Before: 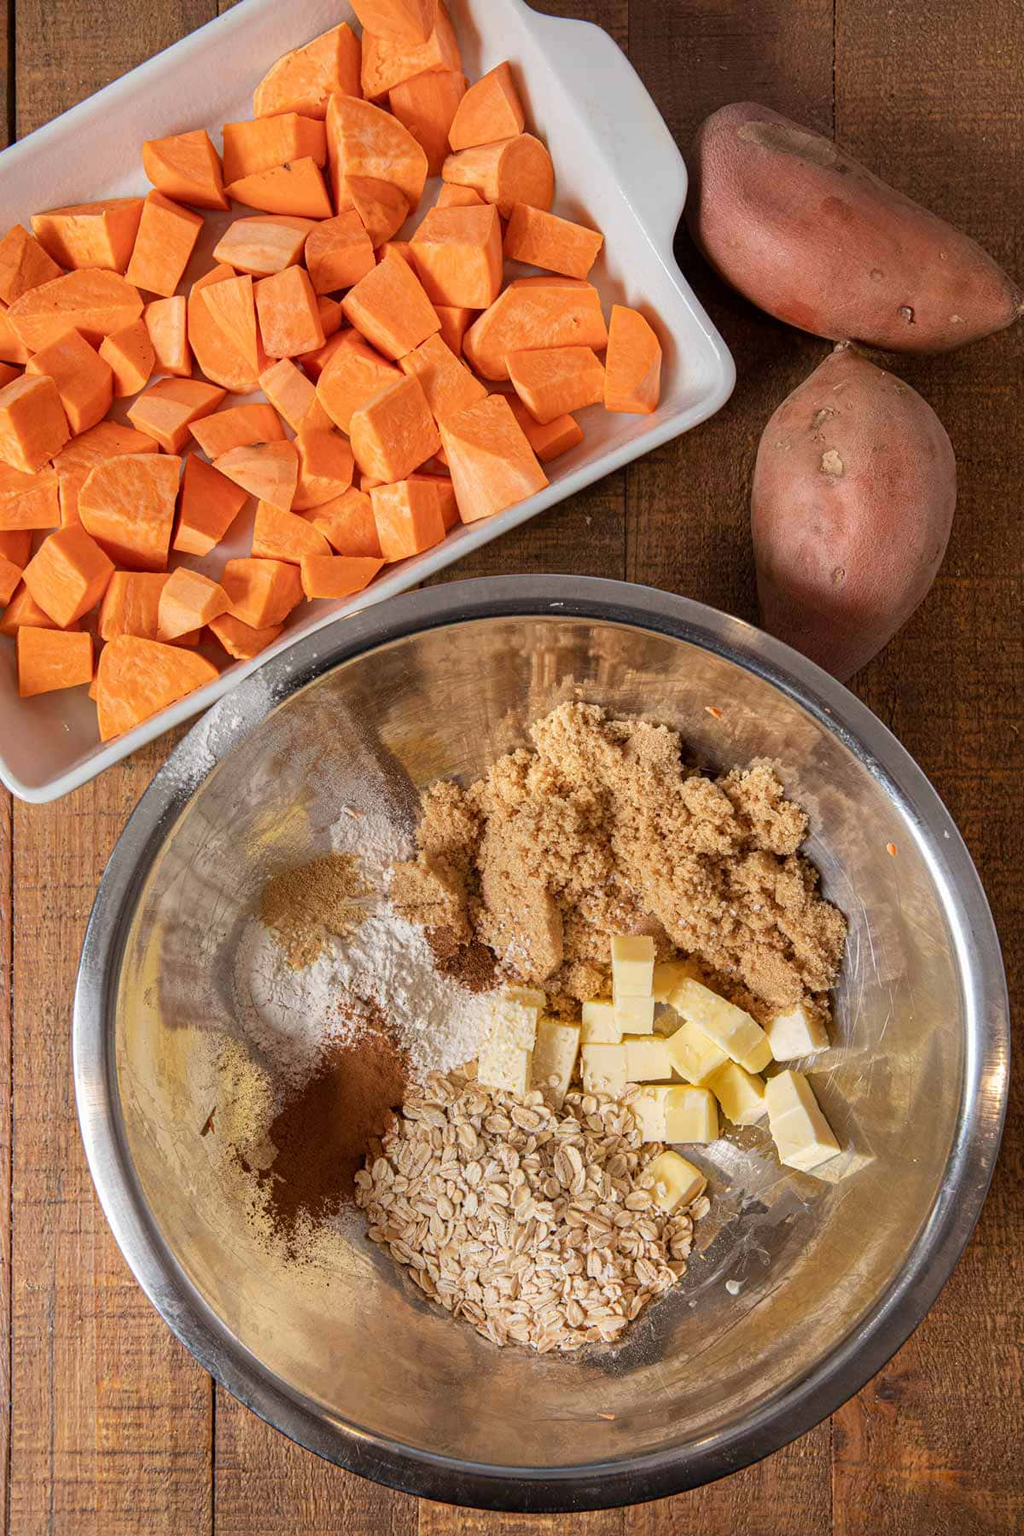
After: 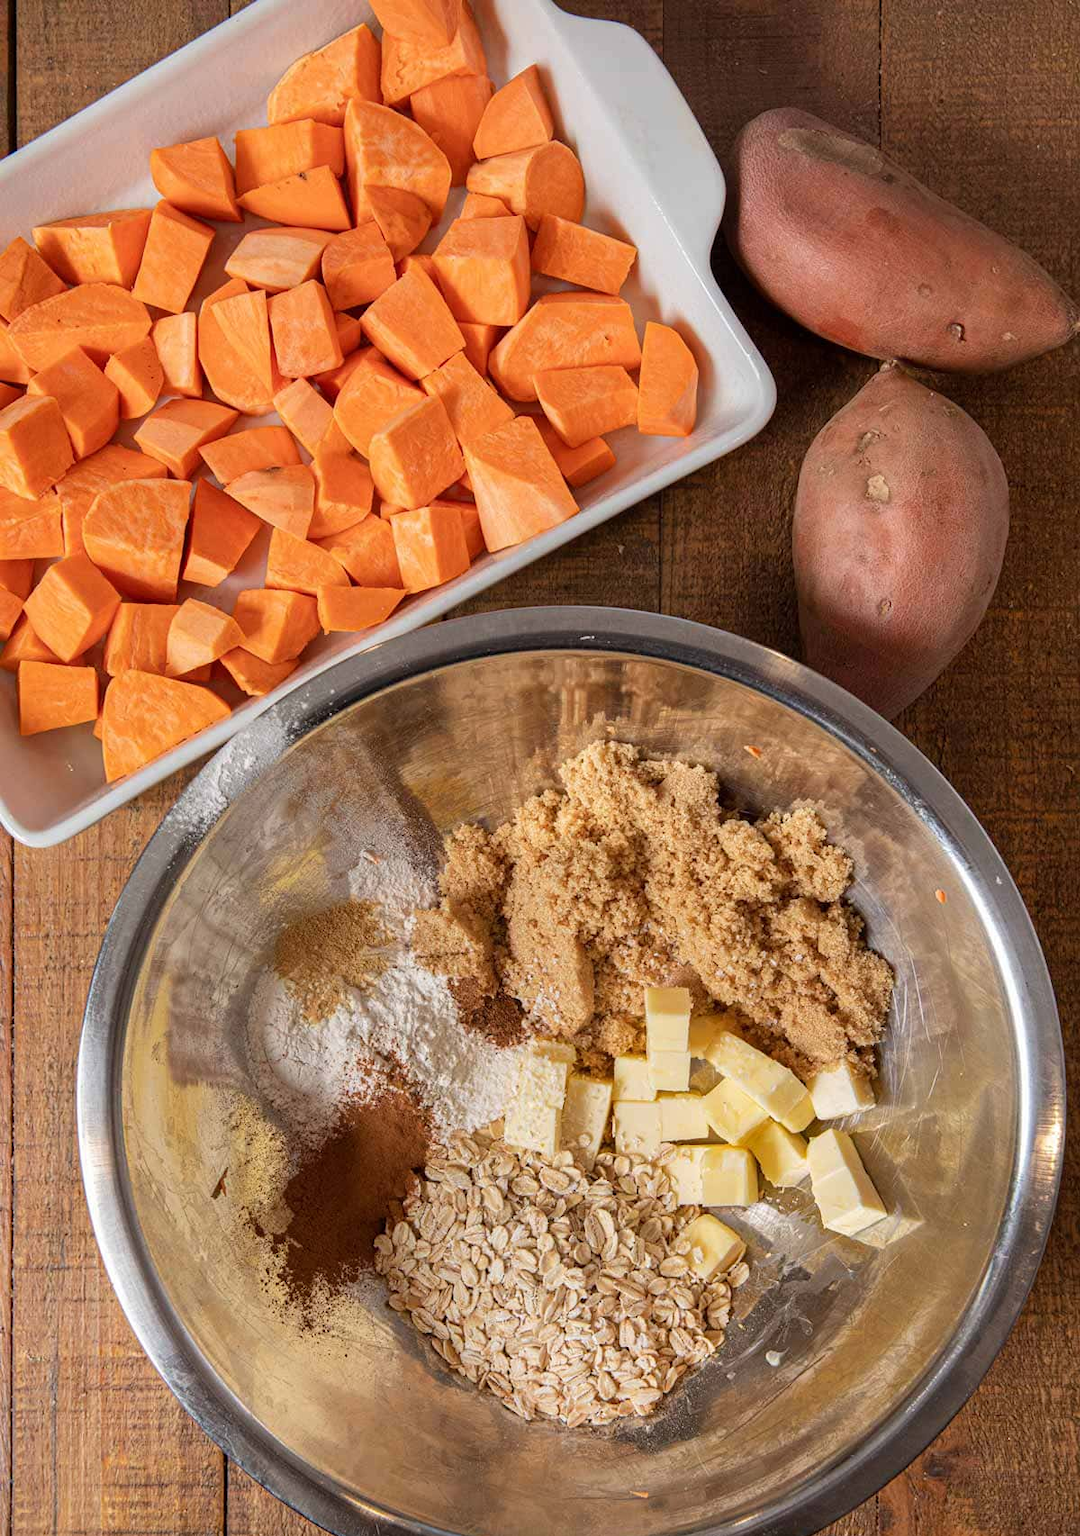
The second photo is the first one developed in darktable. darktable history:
crop and rotate: top 0.004%, bottom 5.171%
